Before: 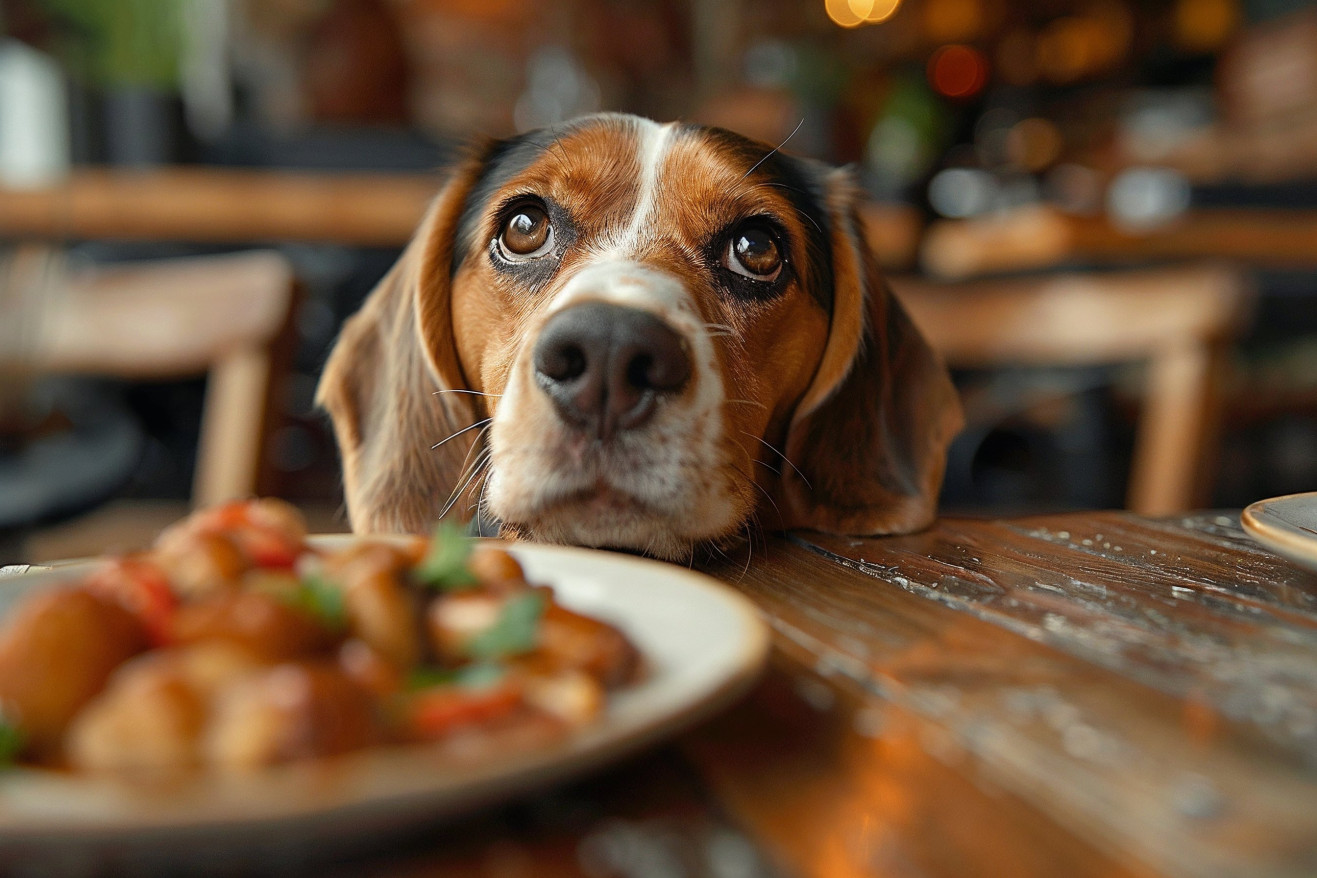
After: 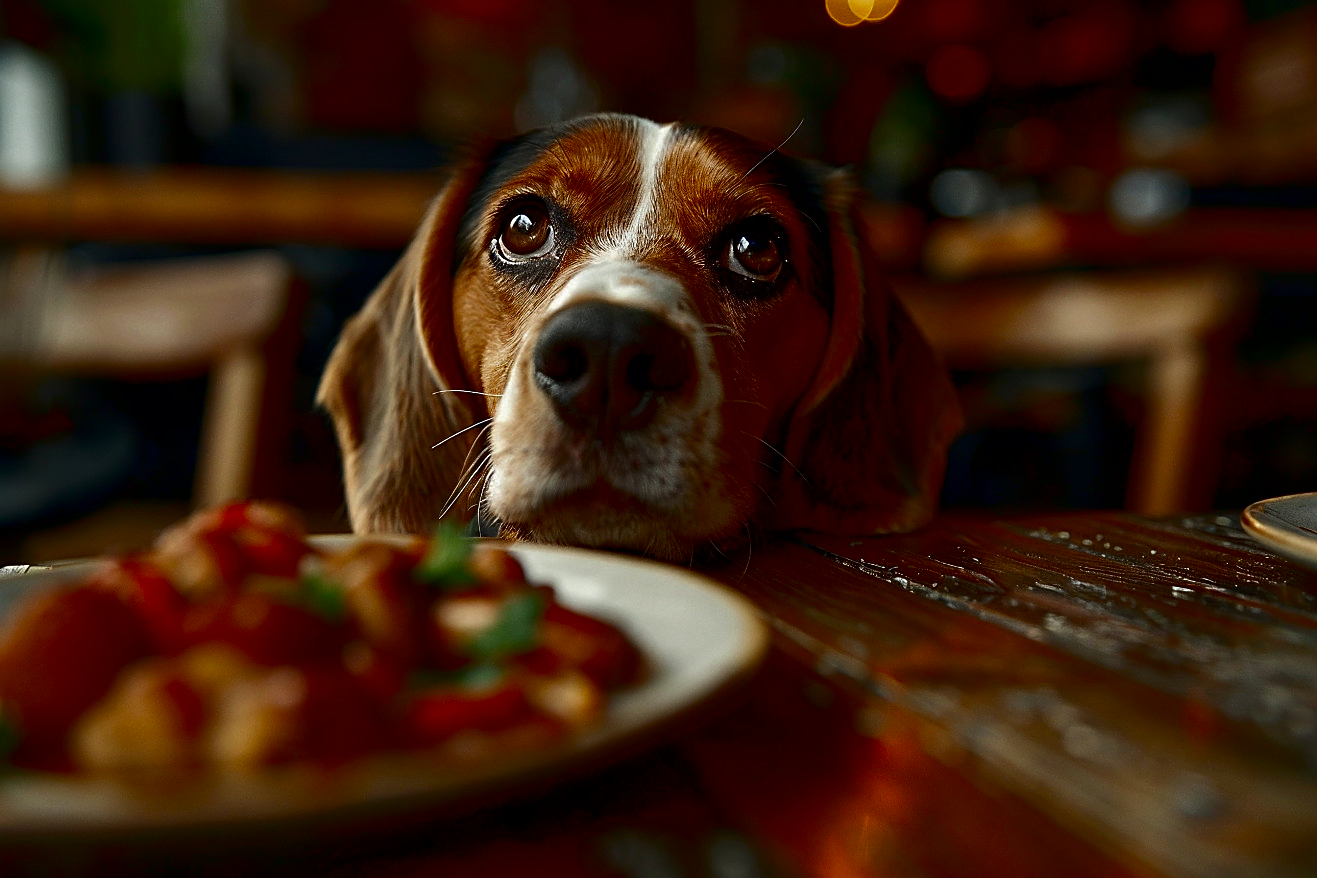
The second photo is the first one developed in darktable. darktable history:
contrast brightness saturation: contrast 0.09, brightness -0.59, saturation 0.17
sharpen: on, module defaults
